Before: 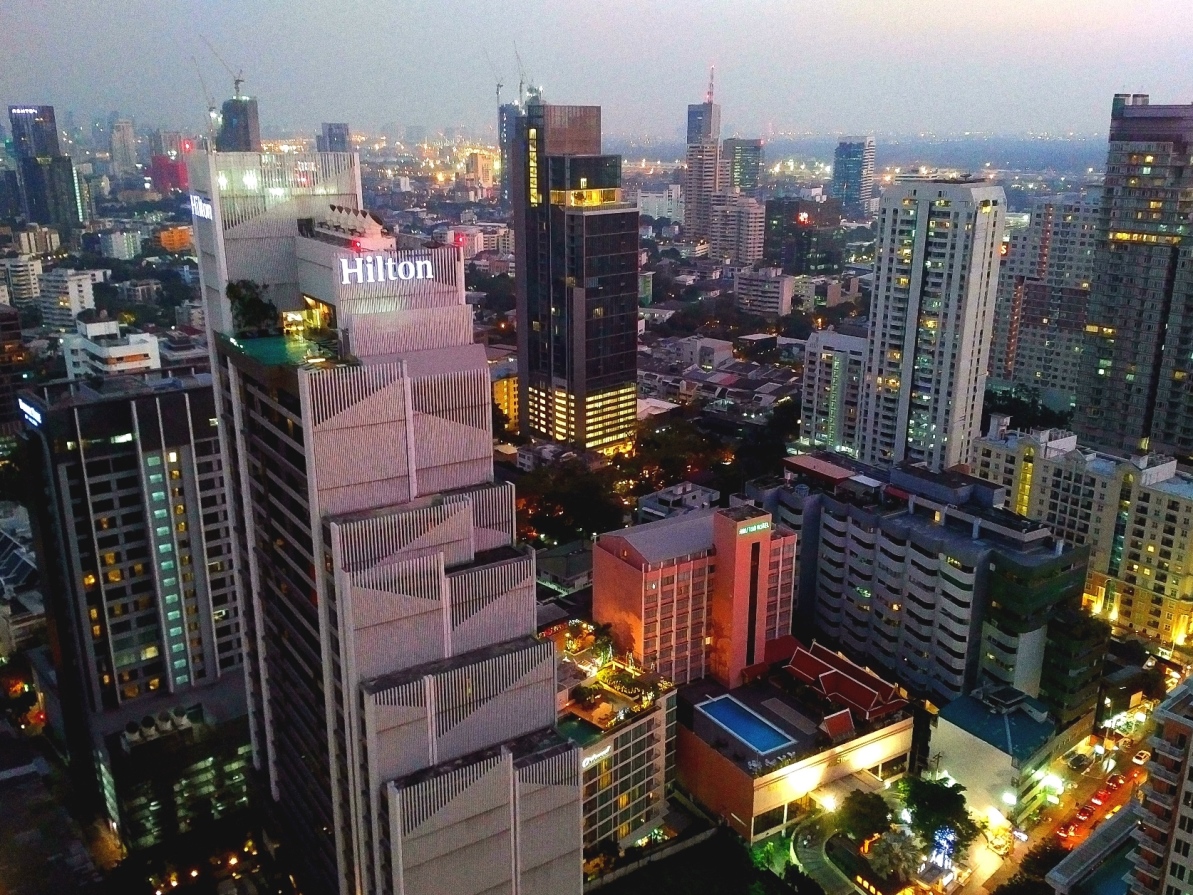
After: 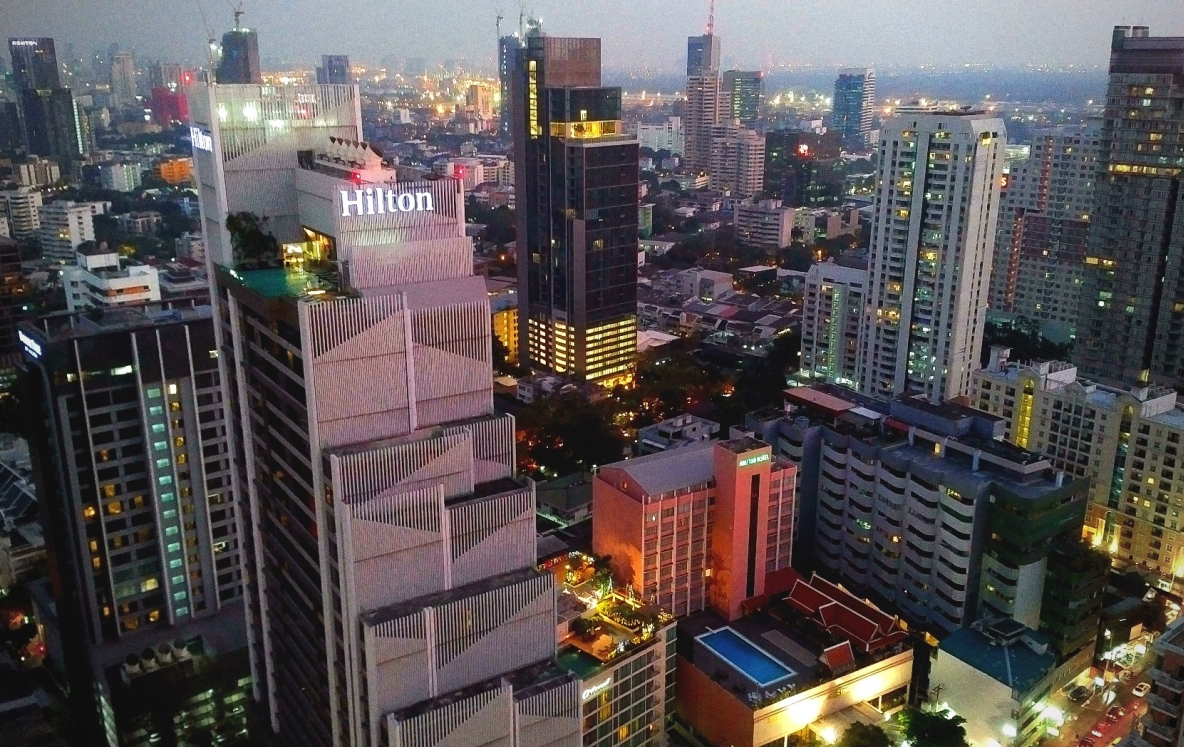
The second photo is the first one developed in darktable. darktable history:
vignetting: on, module defaults
crop: top 7.625%, bottom 8.027%
